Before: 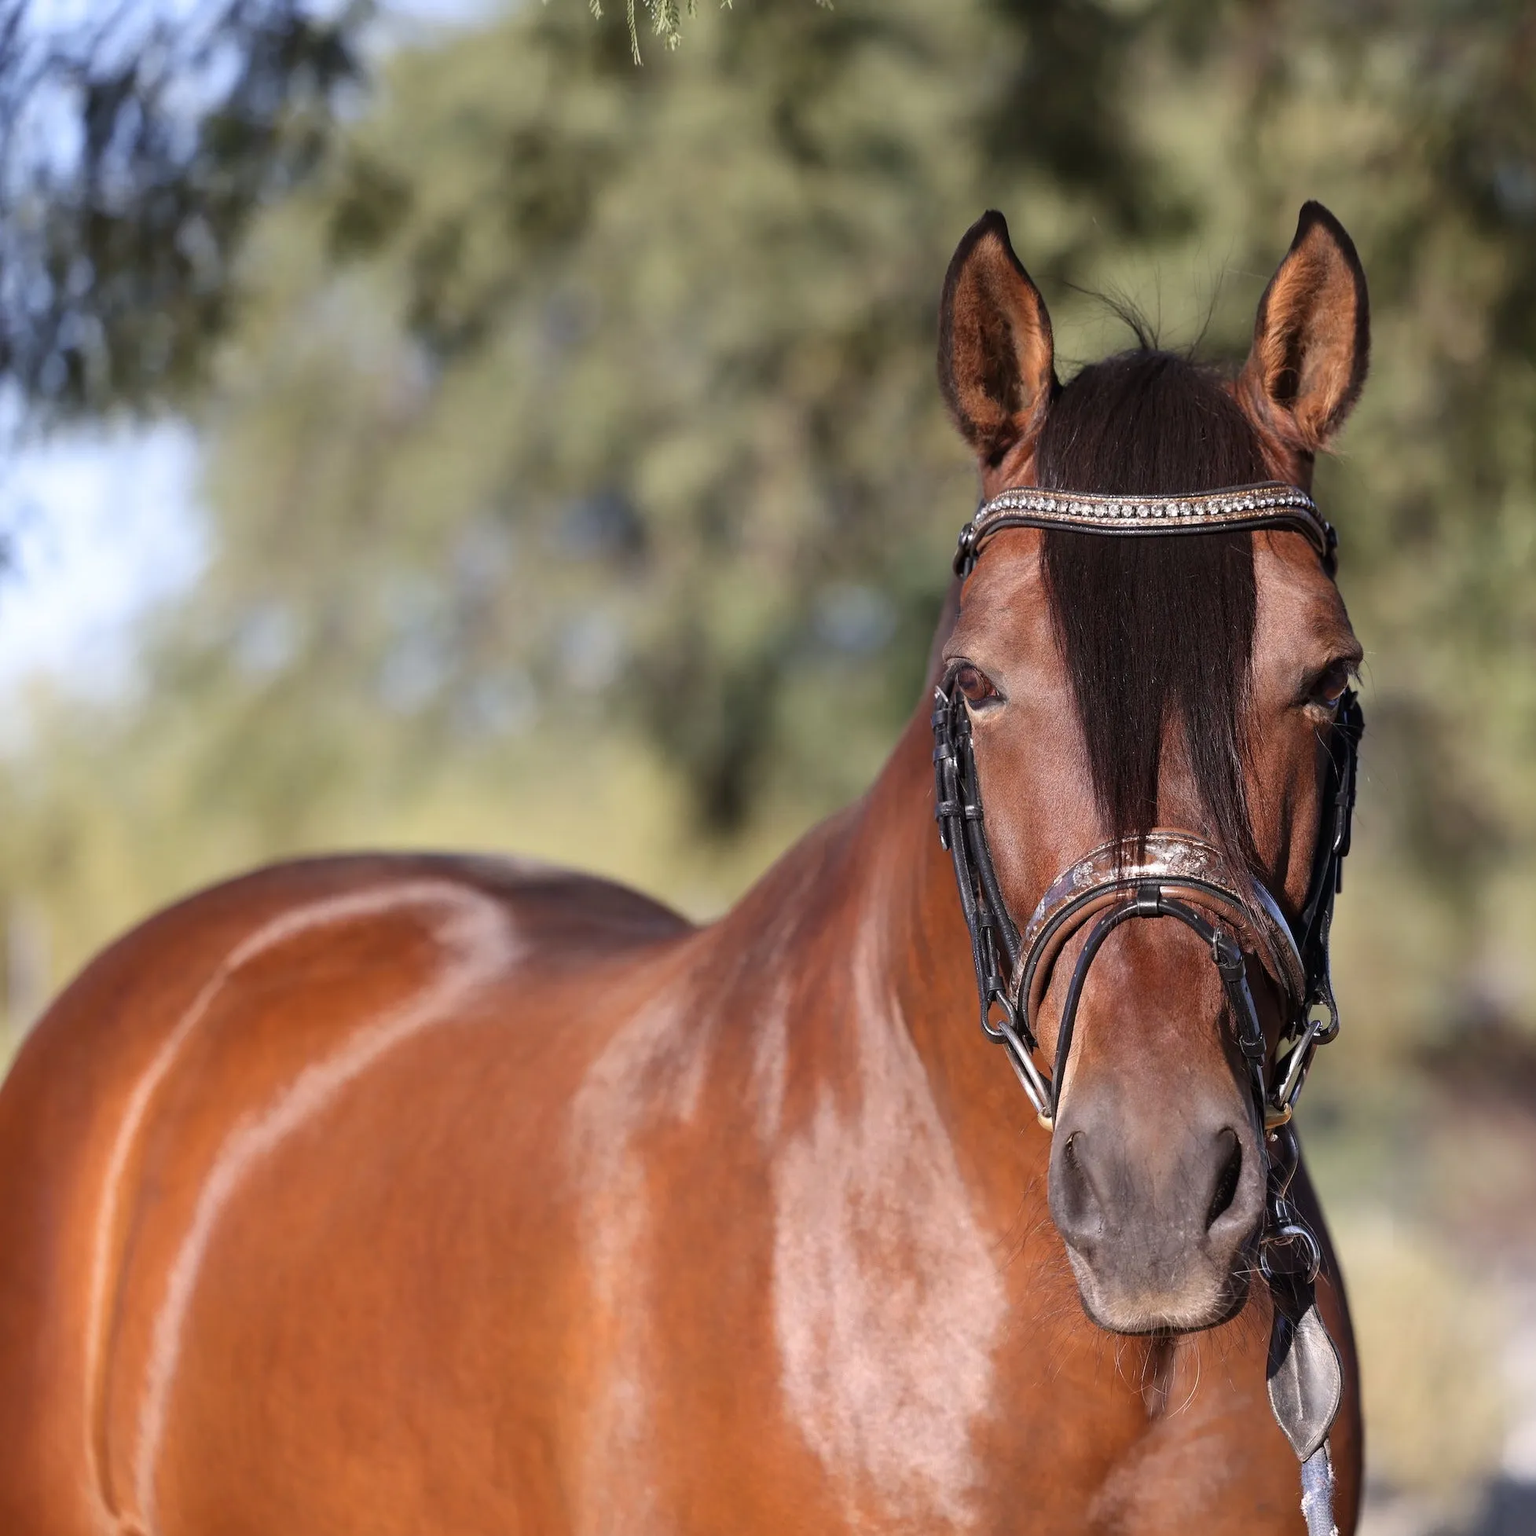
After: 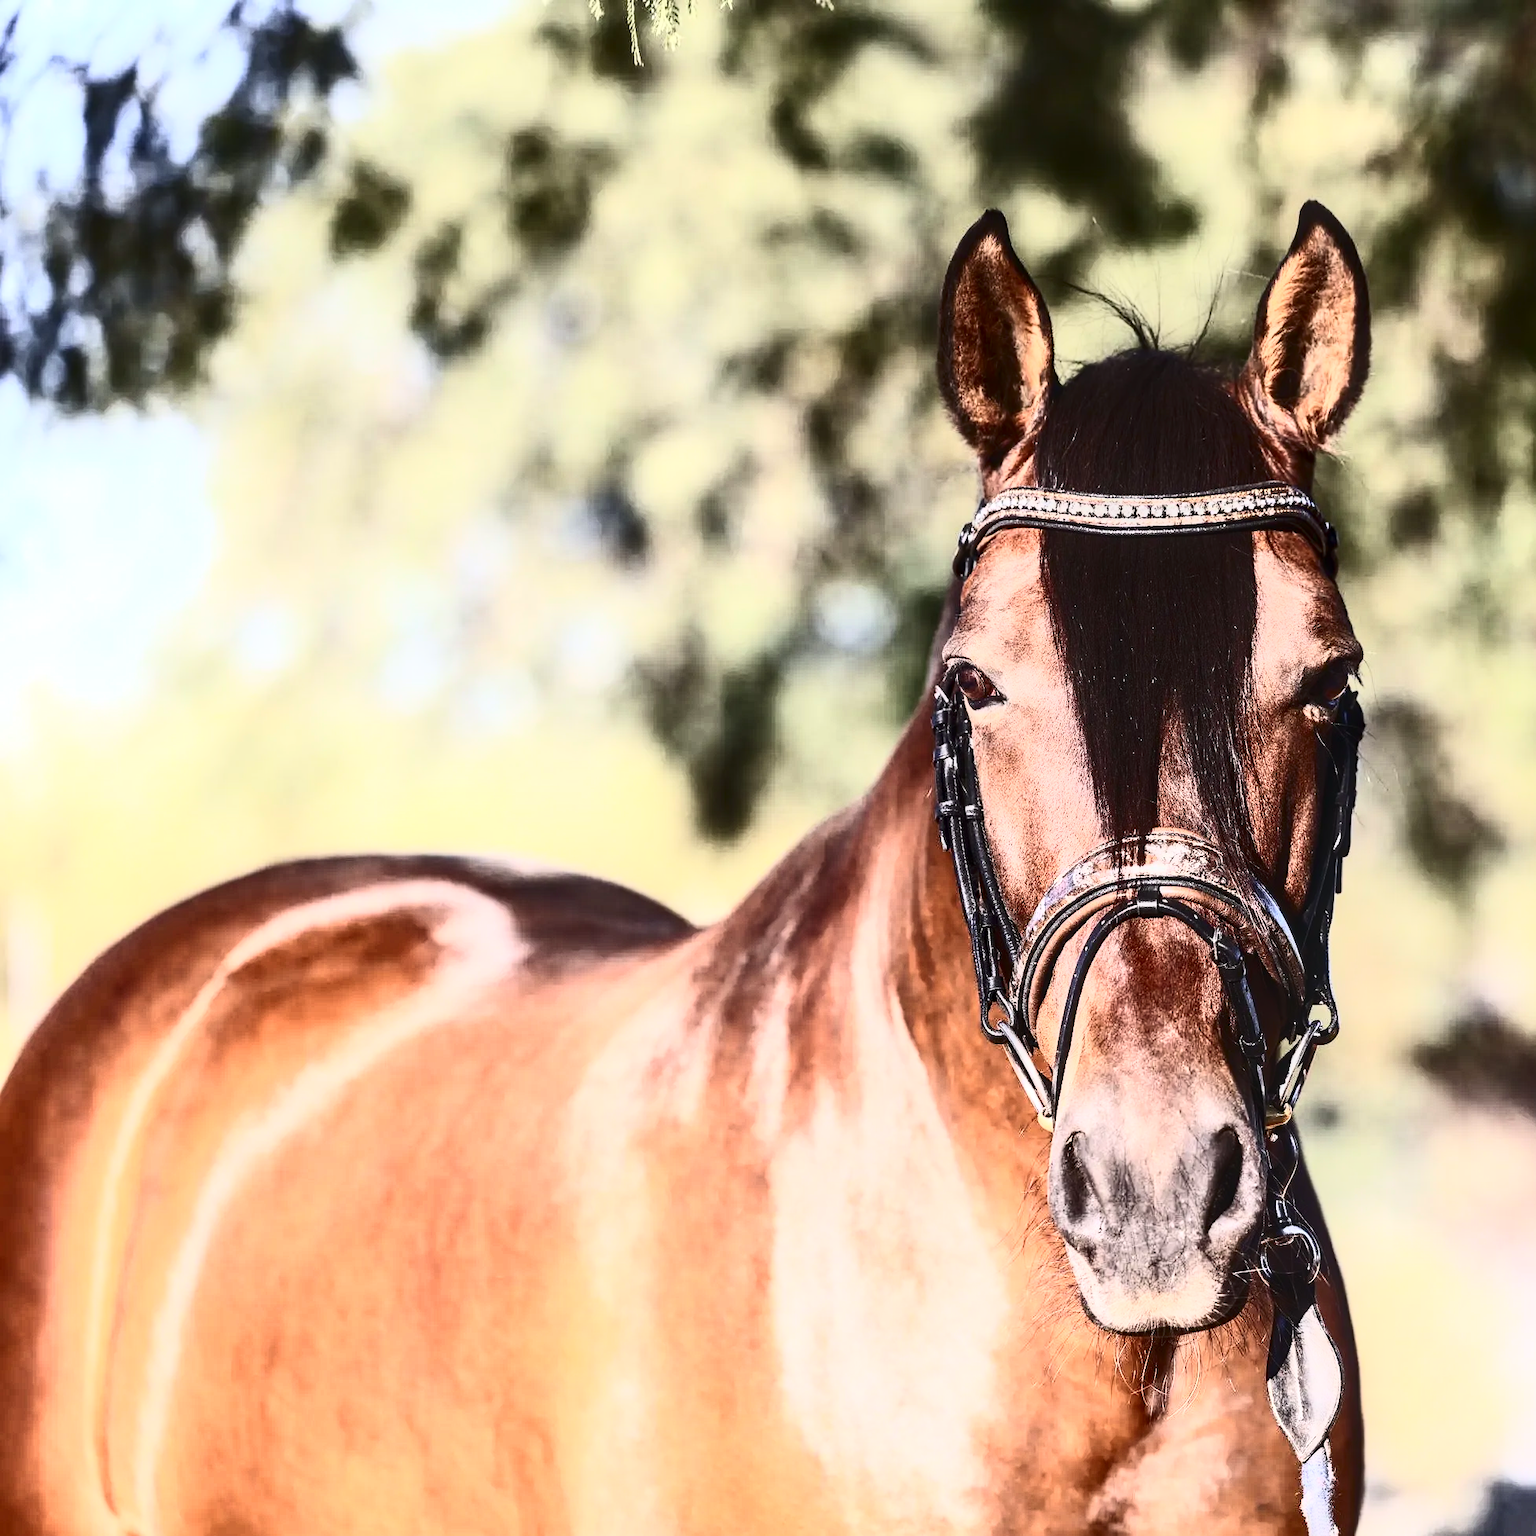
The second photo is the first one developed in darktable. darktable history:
local contrast: on, module defaults
exposure: black level correction 0, exposure 0.5 EV, compensate highlight preservation false
contrast brightness saturation: contrast 0.933, brightness 0.202
